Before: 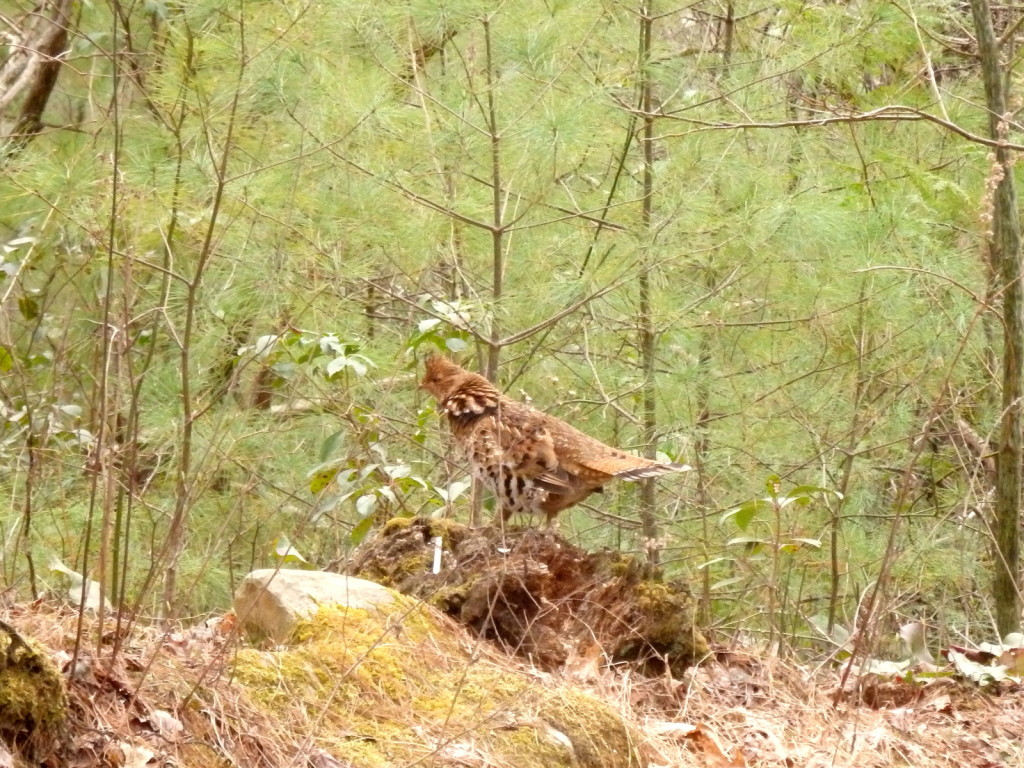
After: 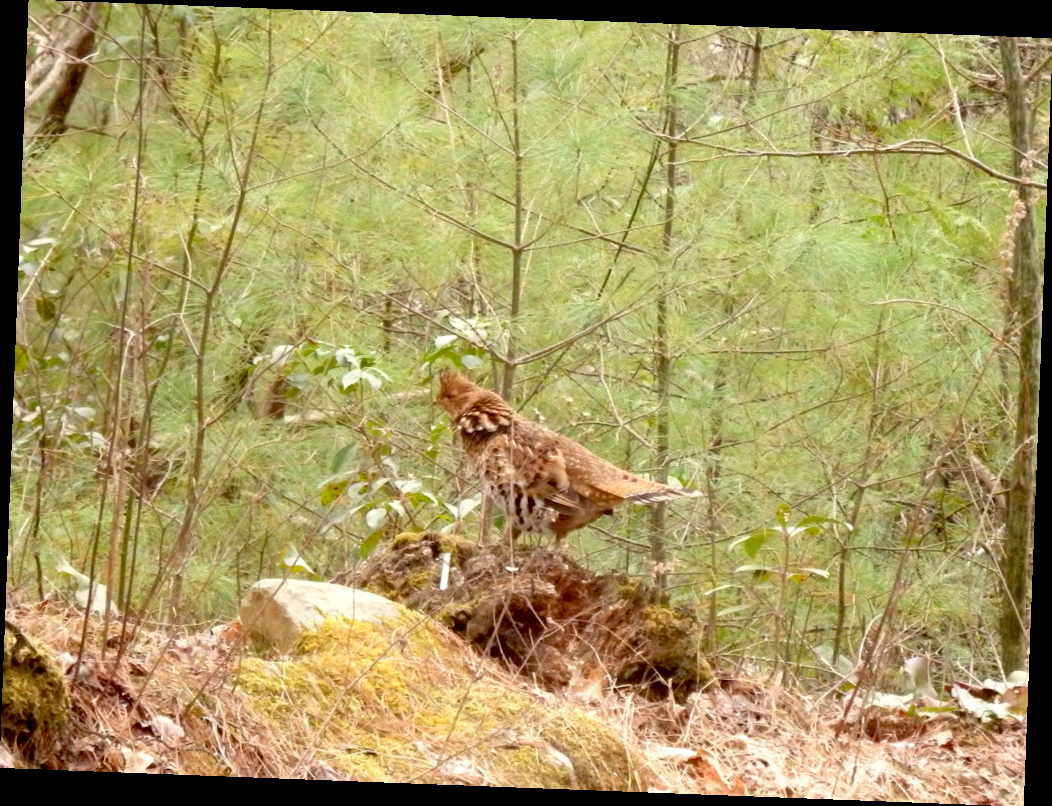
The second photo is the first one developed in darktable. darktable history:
rotate and perspective: rotation 2.17°, automatic cropping off
exposure: black level correction 0.01, exposure 0.011 EV, compensate highlight preservation false
